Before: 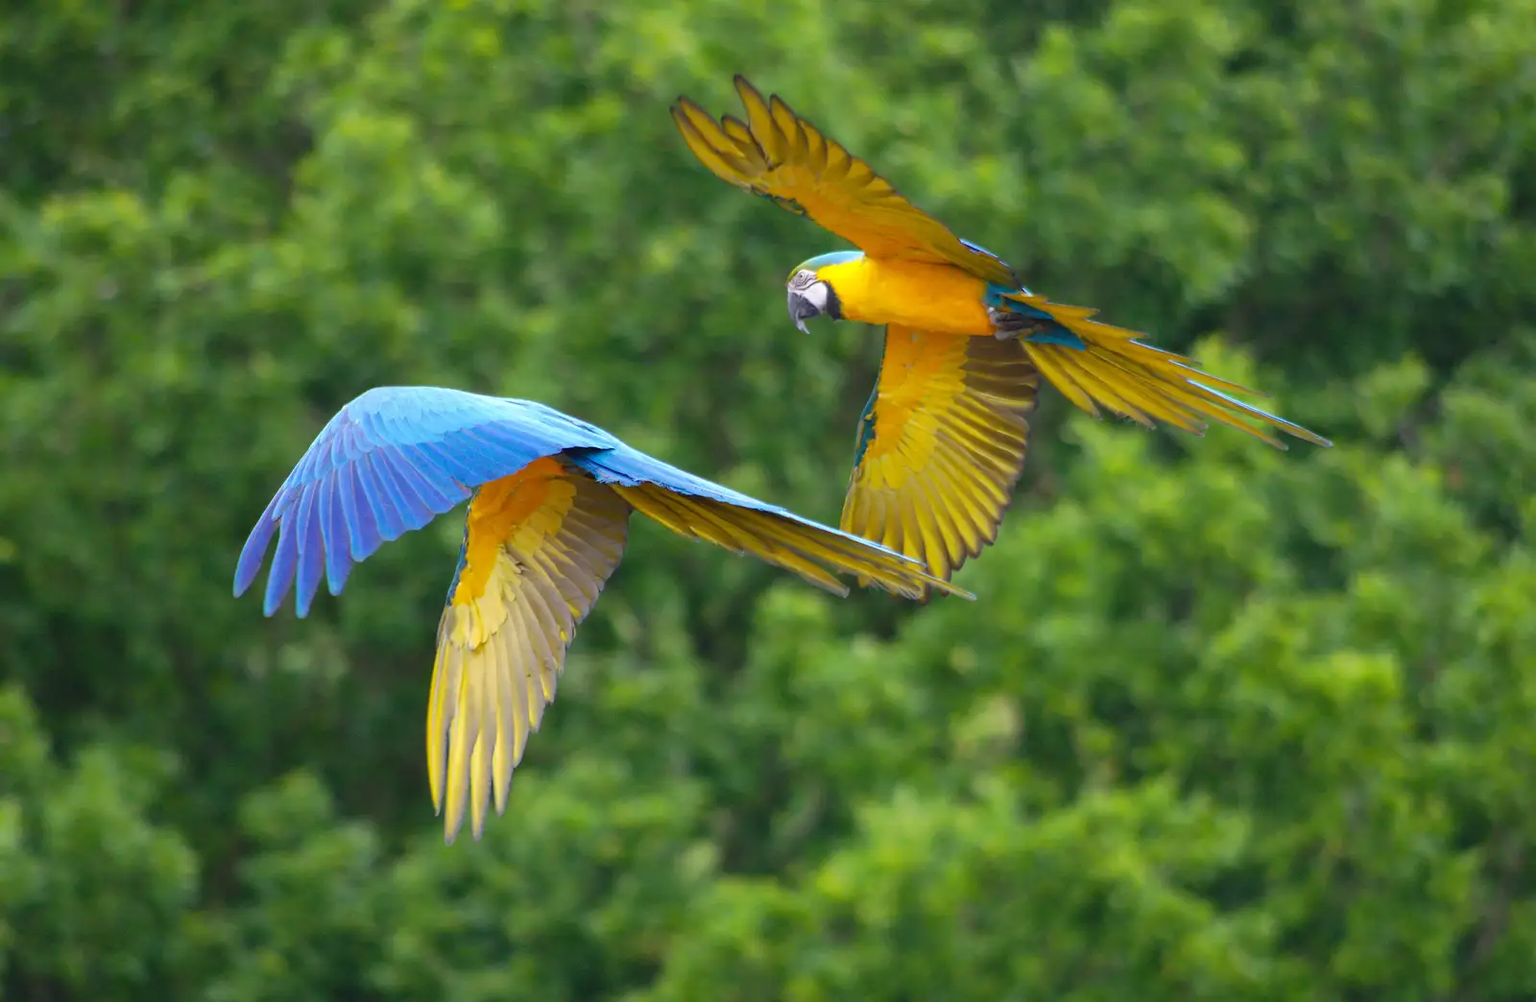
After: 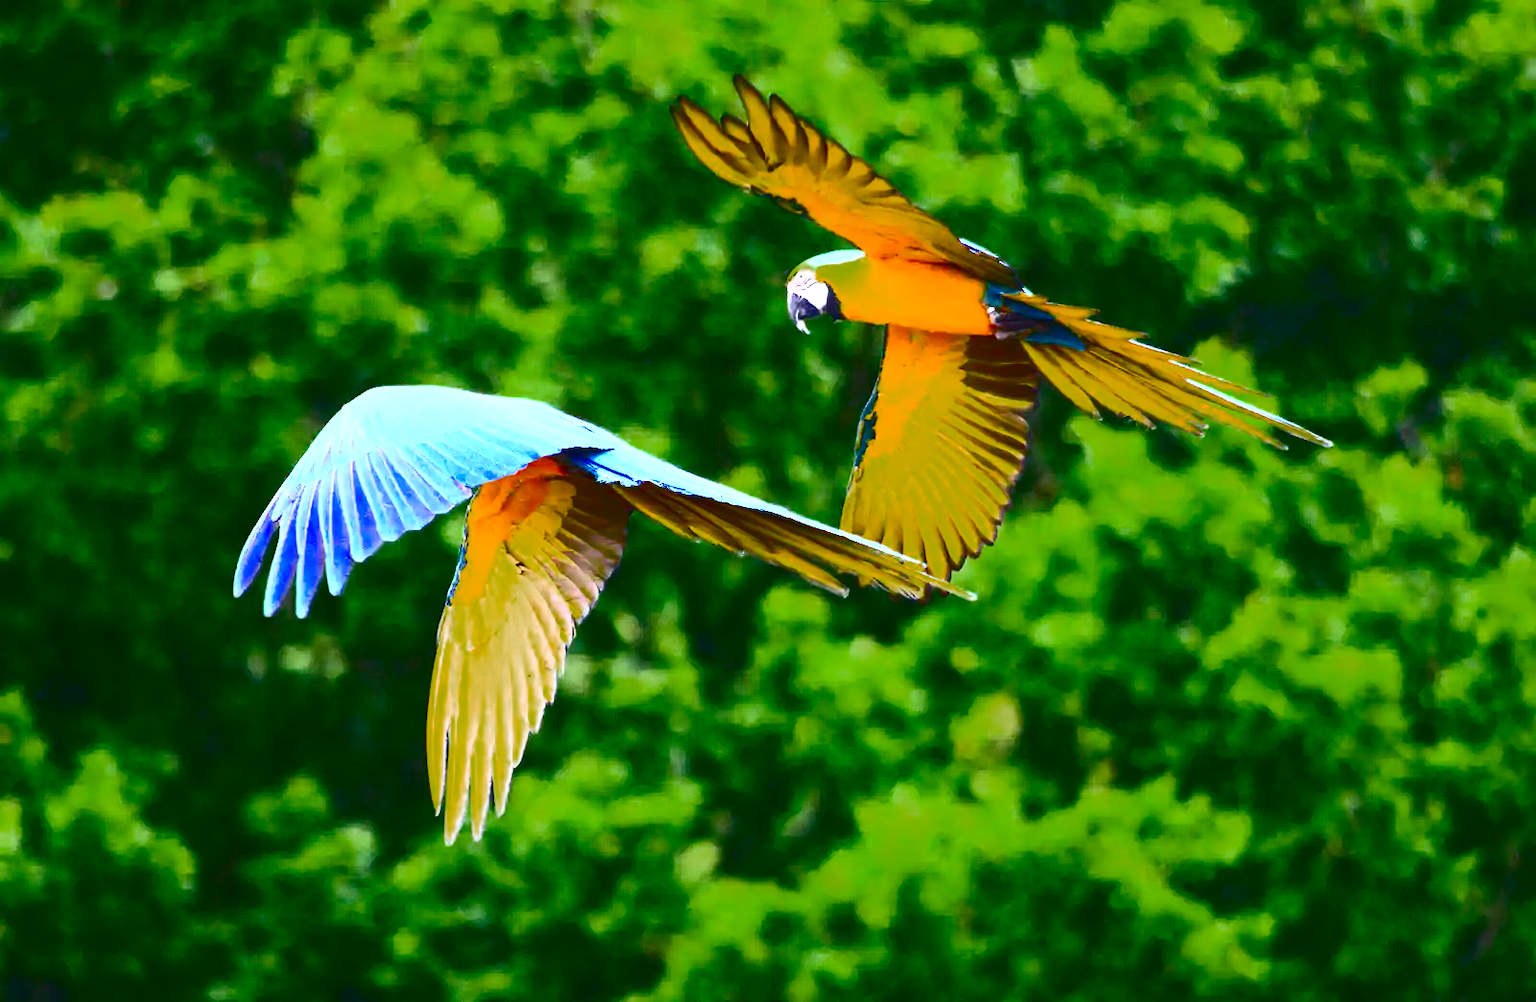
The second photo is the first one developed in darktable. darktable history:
contrast brightness saturation: contrast 0.817, brightness 0.58, saturation 0.584
local contrast: highlights 104%, shadows 98%, detail 119%, midtone range 0.2
color zones: curves: ch0 [(0, 0.48) (0.209, 0.398) (0.305, 0.332) (0.429, 0.493) (0.571, 0.5) (0.714, 0.5) (0.857, 0.5) (1, 0.48)]; ch1 [(0, 0.633) (0.143, 0.586) (0.286, 0.489) (0.429, 0.448) (0.571, 0.31) (0.714, 0.335) (0.857, 0.492) (1, 0.633)]; ch2 [(0, 0.448) (0.143, 0.498) (0.286, 0.5) (0.429, 0.5) (0.571, 0.5) (0.714, 0.5) (0.857, 0.5) (1, 0.448)]
color balance rgb: shadows lift › luminance -21.728%, shadows lift › chroma 6.526%, shadows lift › hue 270.82°, linear chroma grading › global chroma 14.344%, perceptual saturation grading › global saturation 20%, perceptual saturation grading › highlights -50.111%, perceptual saturation grading › shadows 30.571%, global vibrance 20%
tone curve: curves: ch0 [(0, 0) (0.003, 0.047) (0.011, 0.047) (0.025, 0.049) (0.044, 0.051) (0.069, 0.055) (0.1, 0.066) (0.136, 0.089) (0.177, 0.12) (0.224, 0.155) (0.277, 0.205) (0.335, 0.281) (0.399, 0.37) (0.468, 0.47) (0.543, 0.574) (0.623, 0.687) (0.709, 0.801) (0.801, 0.89) (0.898, 0.963) (1, 1)], color space Lab, independent channels, preserve colors none
